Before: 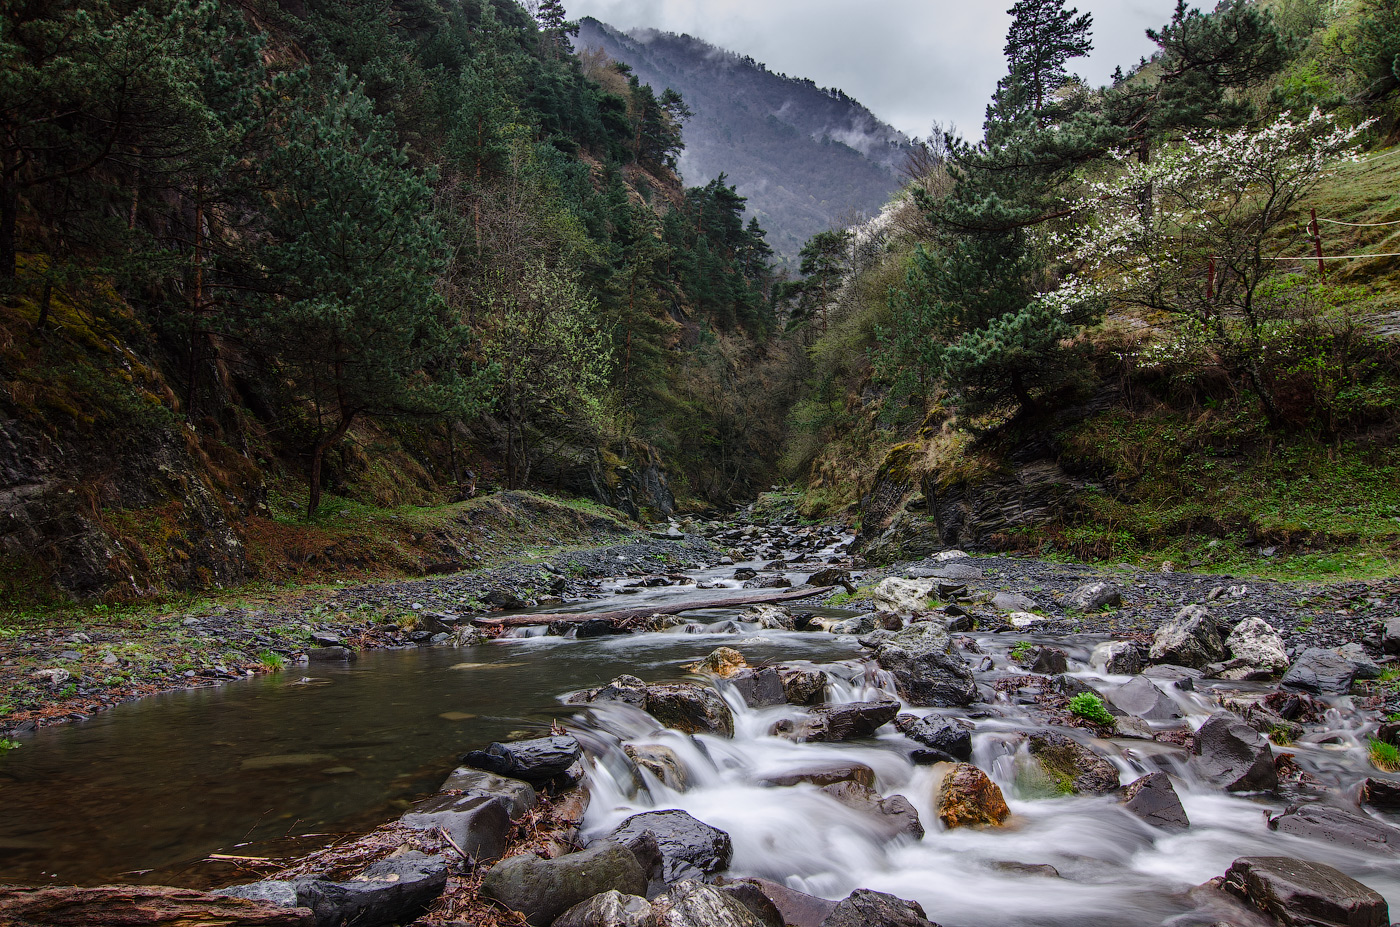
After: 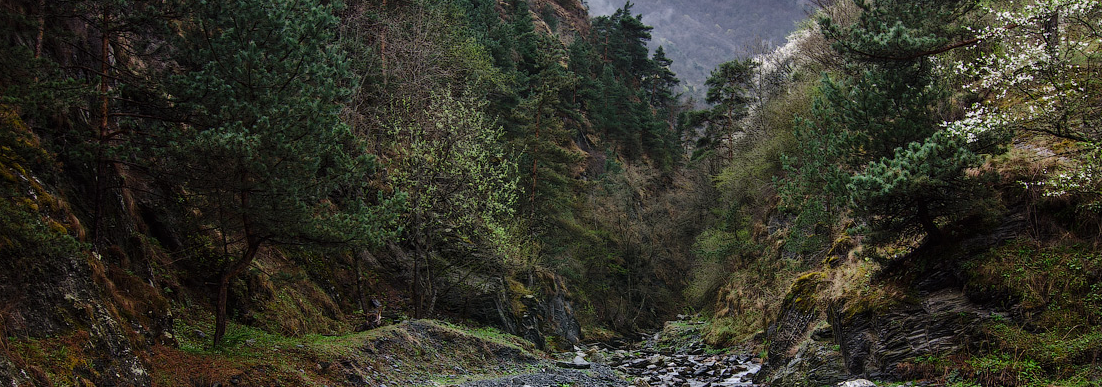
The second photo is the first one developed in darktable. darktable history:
shadows and highlights: shadows 12.24, white point adjustment 1.28, soften with gaussian
crop: left 6.777%, top 18.545%, right 14.503%, bottom 39.65%
